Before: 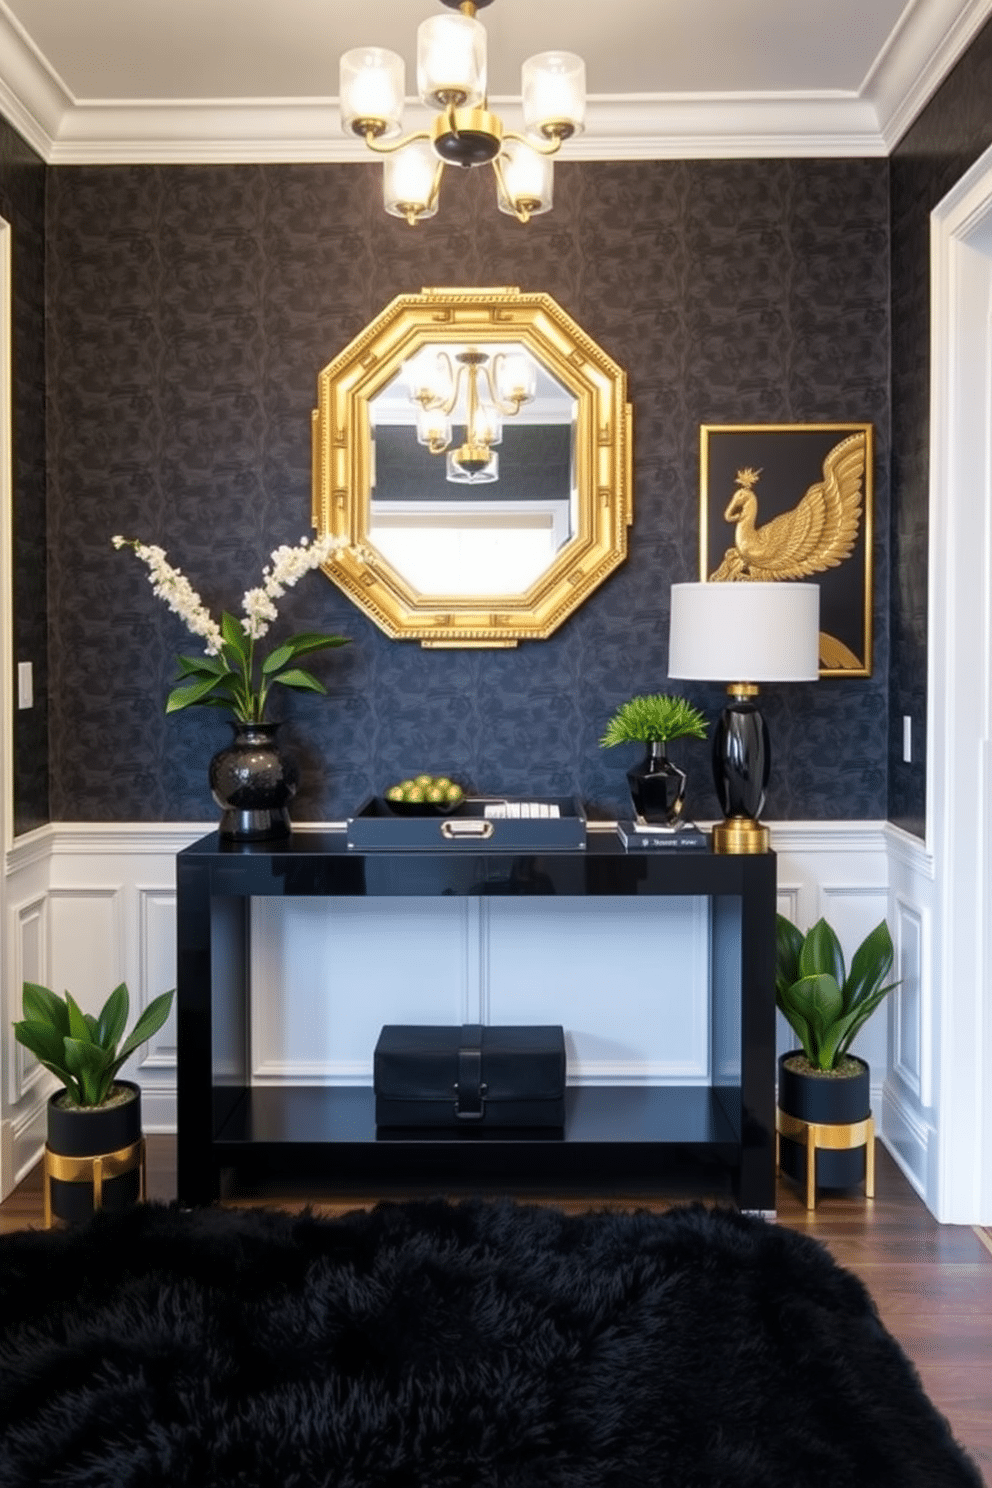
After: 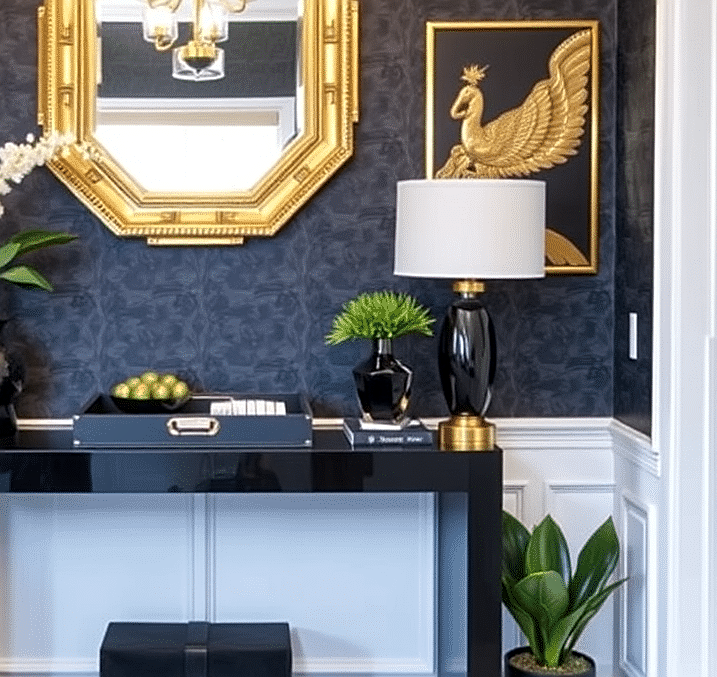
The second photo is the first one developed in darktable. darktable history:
shadows and highlights: soften with gaussian
sharpen: on, module defaults
crop and rotate: left 27.654%, top 27.148%, bottom 27.351%
local contrast: highlights 103%, shadows 100%, detail 119%, midtone range 0.2
